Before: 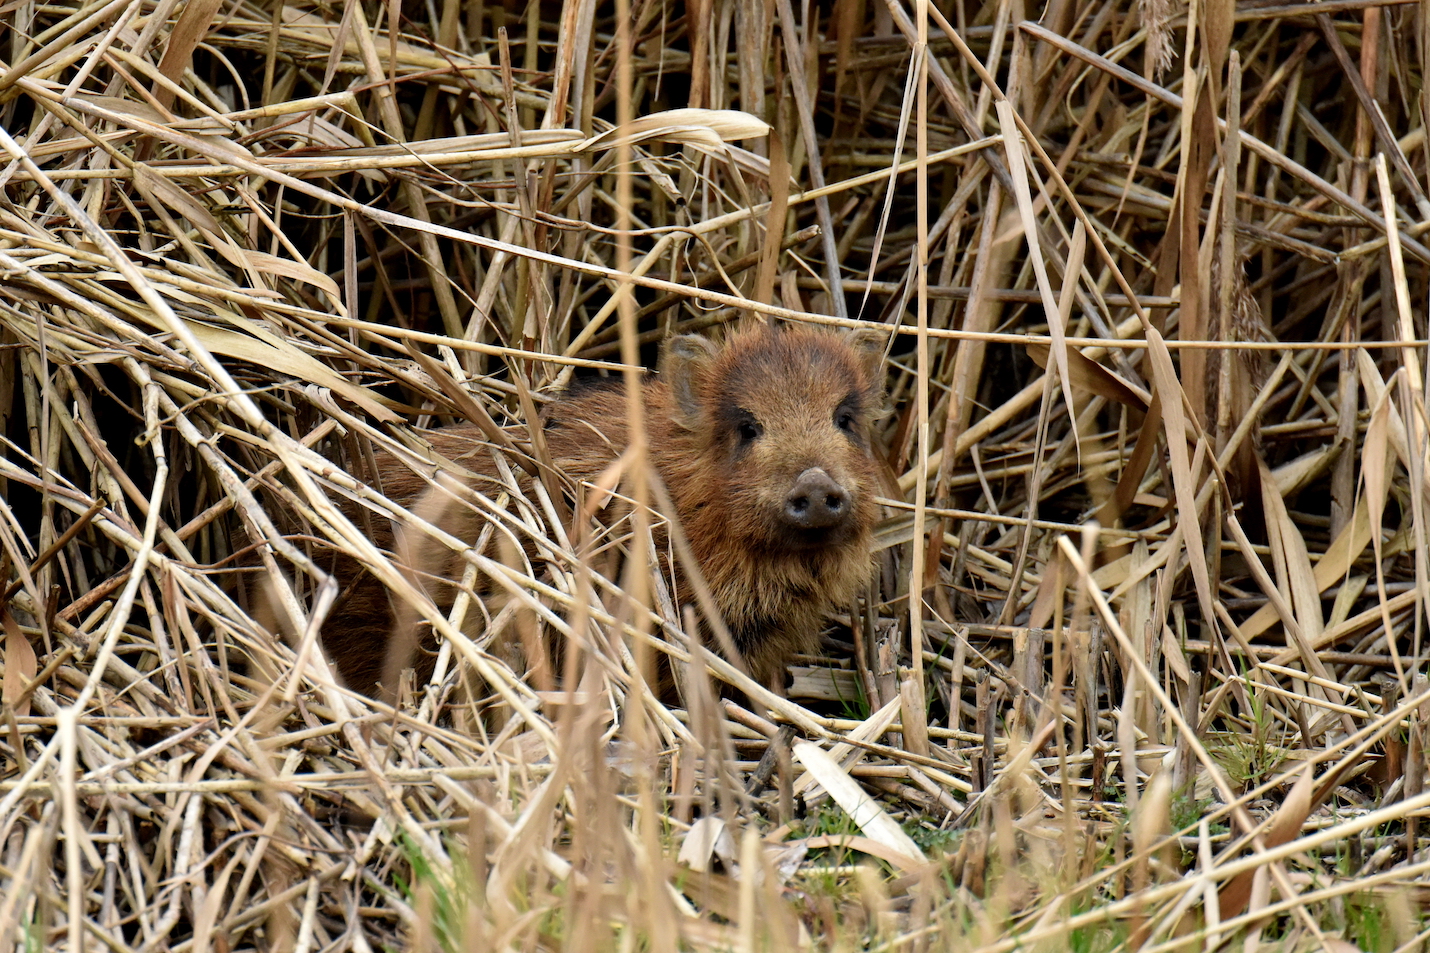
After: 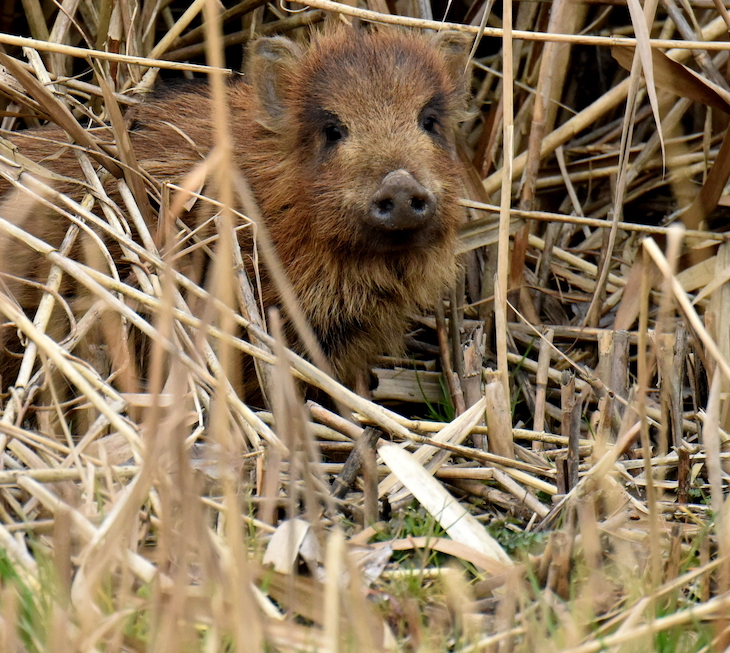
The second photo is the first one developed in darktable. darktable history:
crop and rotate: left 29.068%, top 31.436%, right 19.862%
color calibration: illuminant same as pipeline (D50), adaptation none (bypass), x 0.334, y 0.334, temperature 5004.26 K, saturation algorithm version 1 (2020)
